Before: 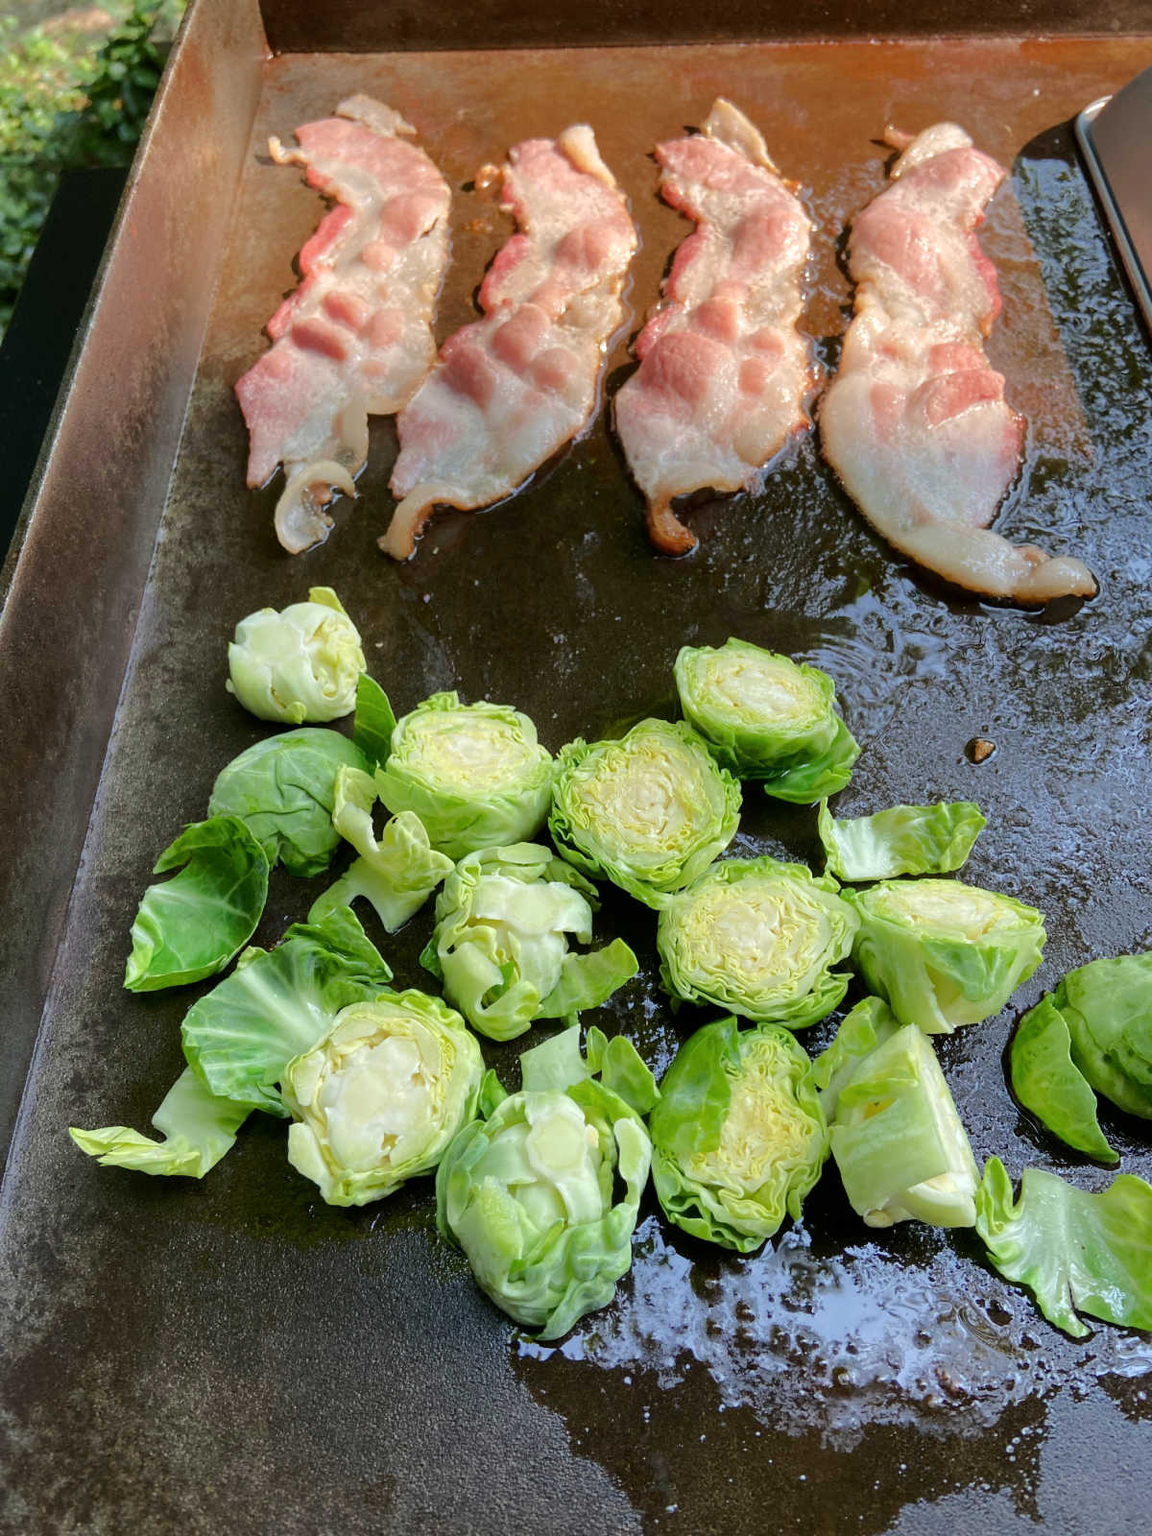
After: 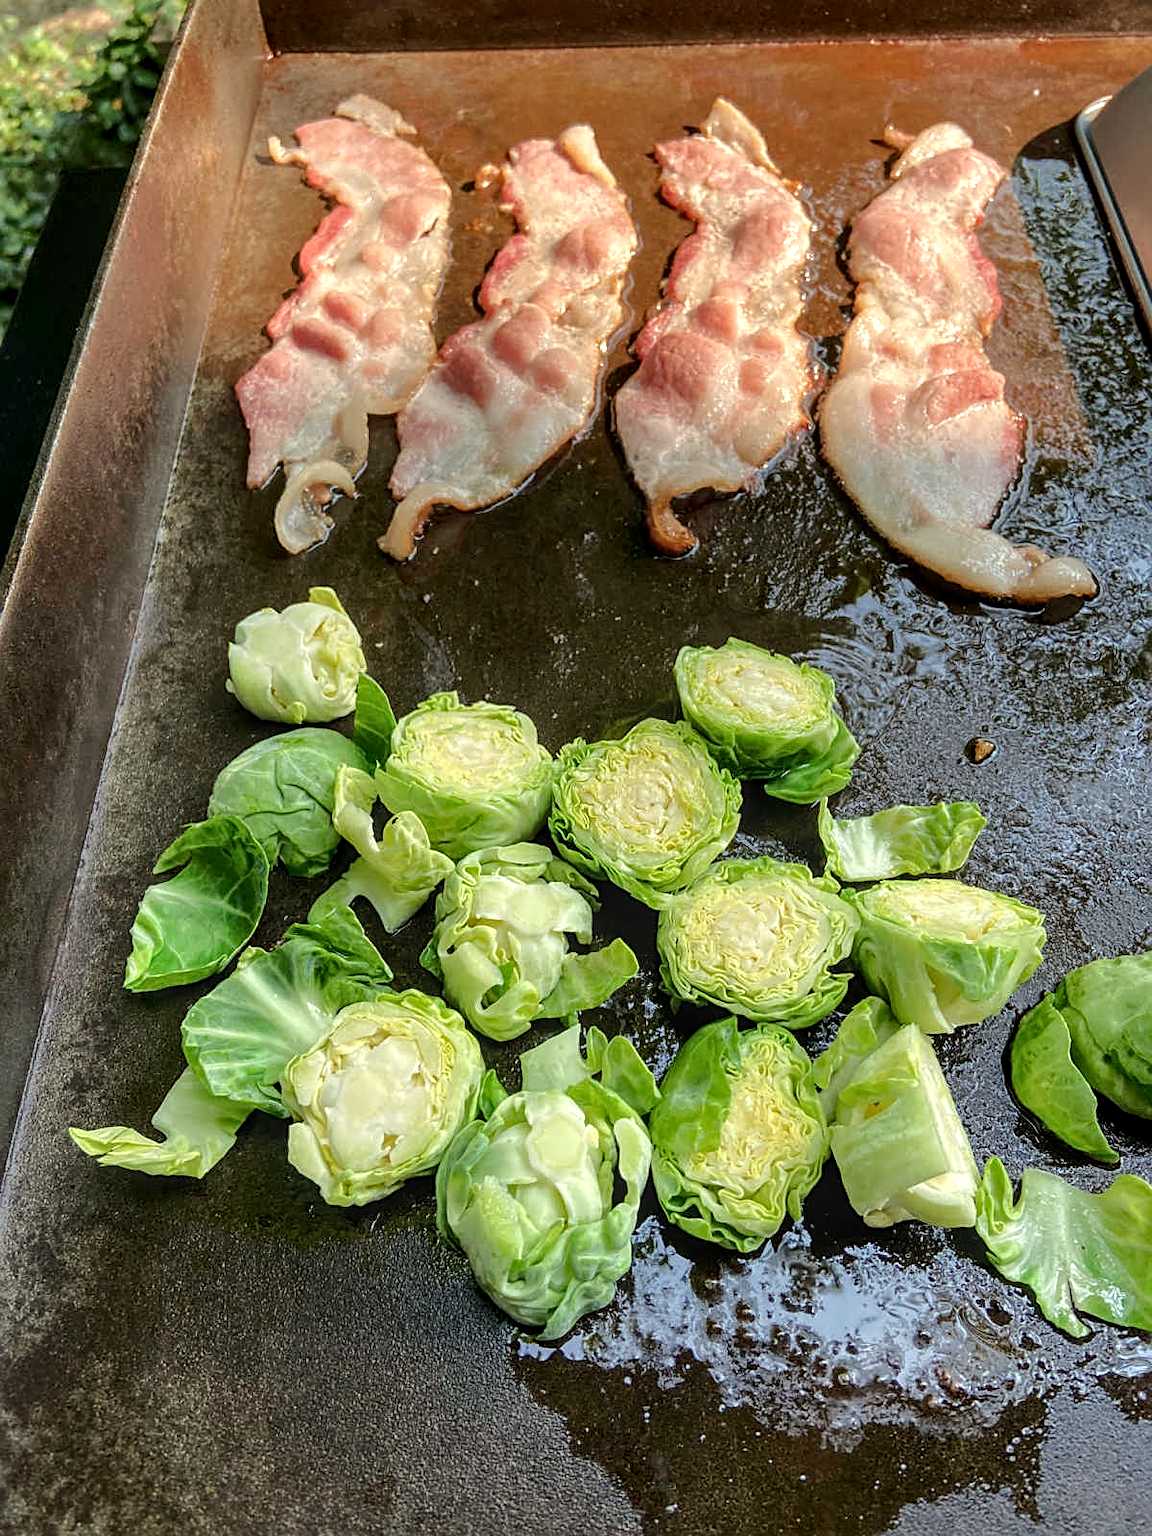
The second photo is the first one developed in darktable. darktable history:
sharpen: on, module defaults
local contrast: highlights 61%, detail 143%, midtone range 0.428
white balance: red 1.029, blue 0.92
